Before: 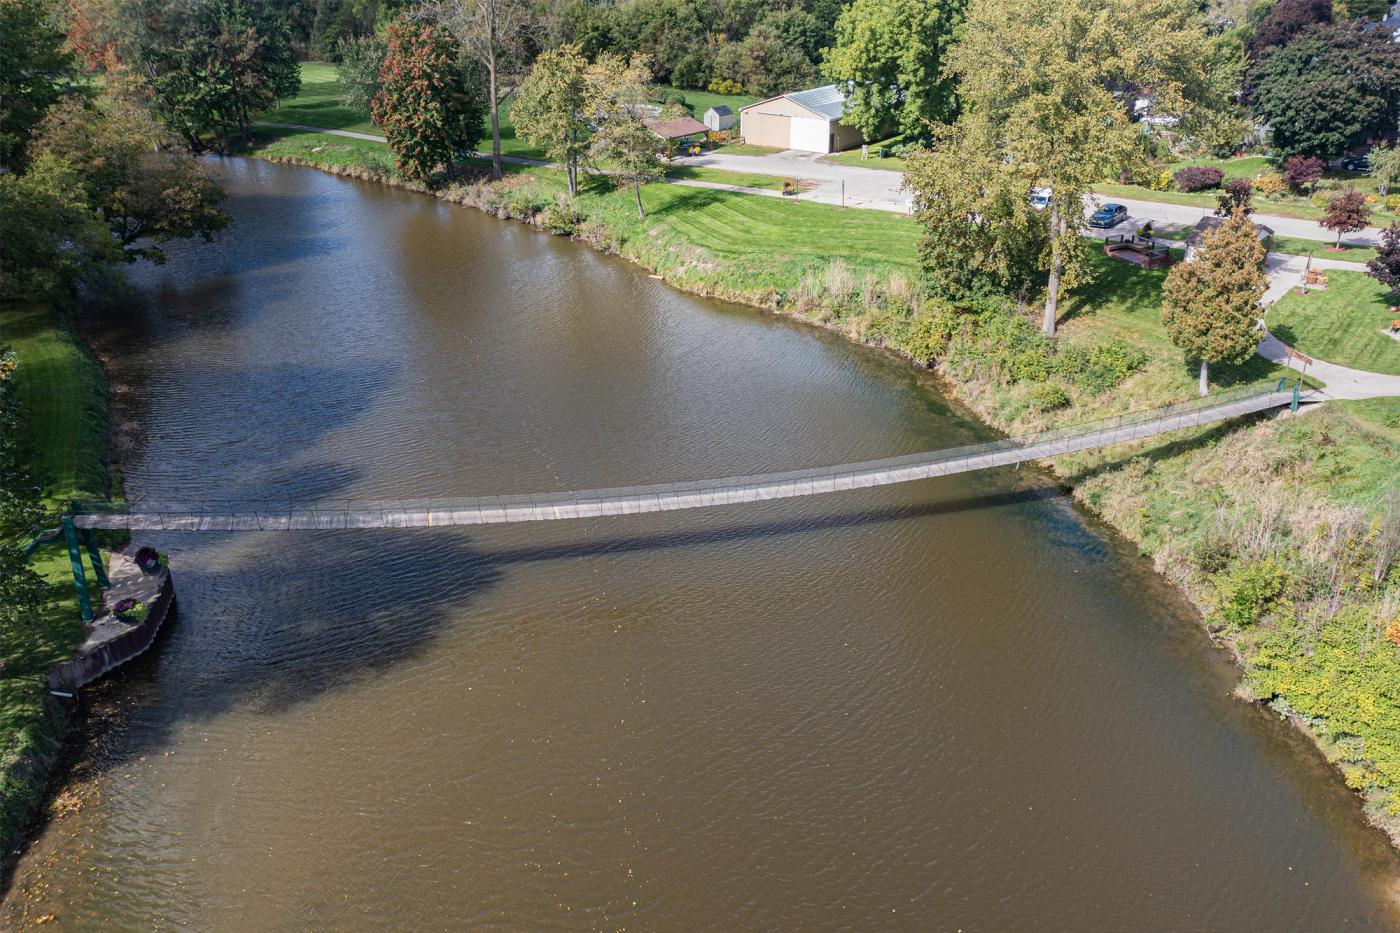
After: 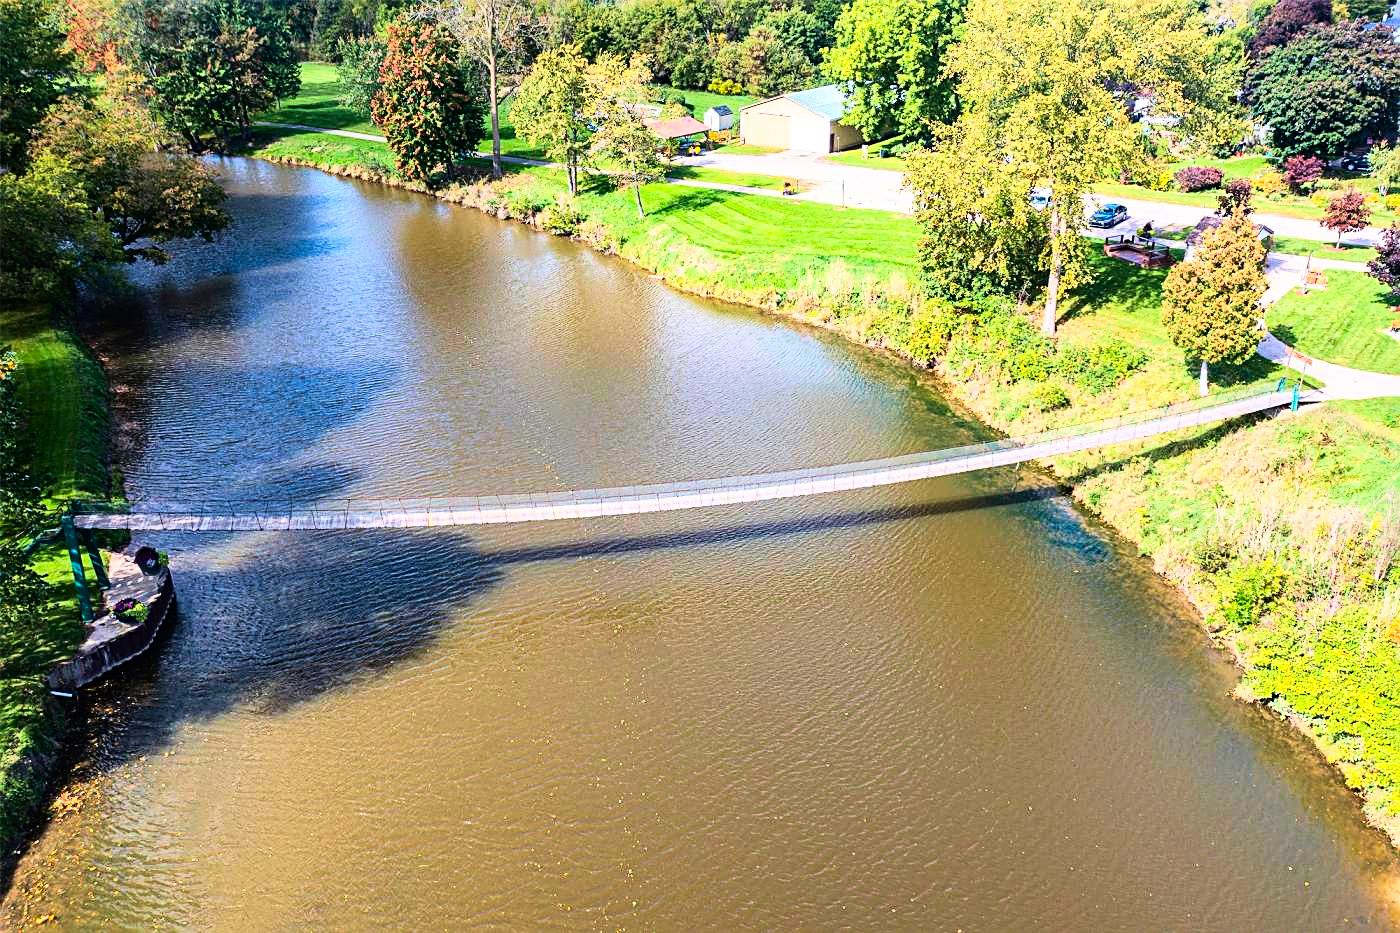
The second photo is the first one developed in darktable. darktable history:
sharpen: on, module defaults
contrast brightness saturation: saturation 0.484
base curve: curves: ch0 [(0, 0) (0.007, 0.004) (0.027, 0.03) (0.046, 0.07) (0.207, 0.54) (0.442, 0.872) (0.673, 0.972) (1, 1)]
velvia: on, module defaults
